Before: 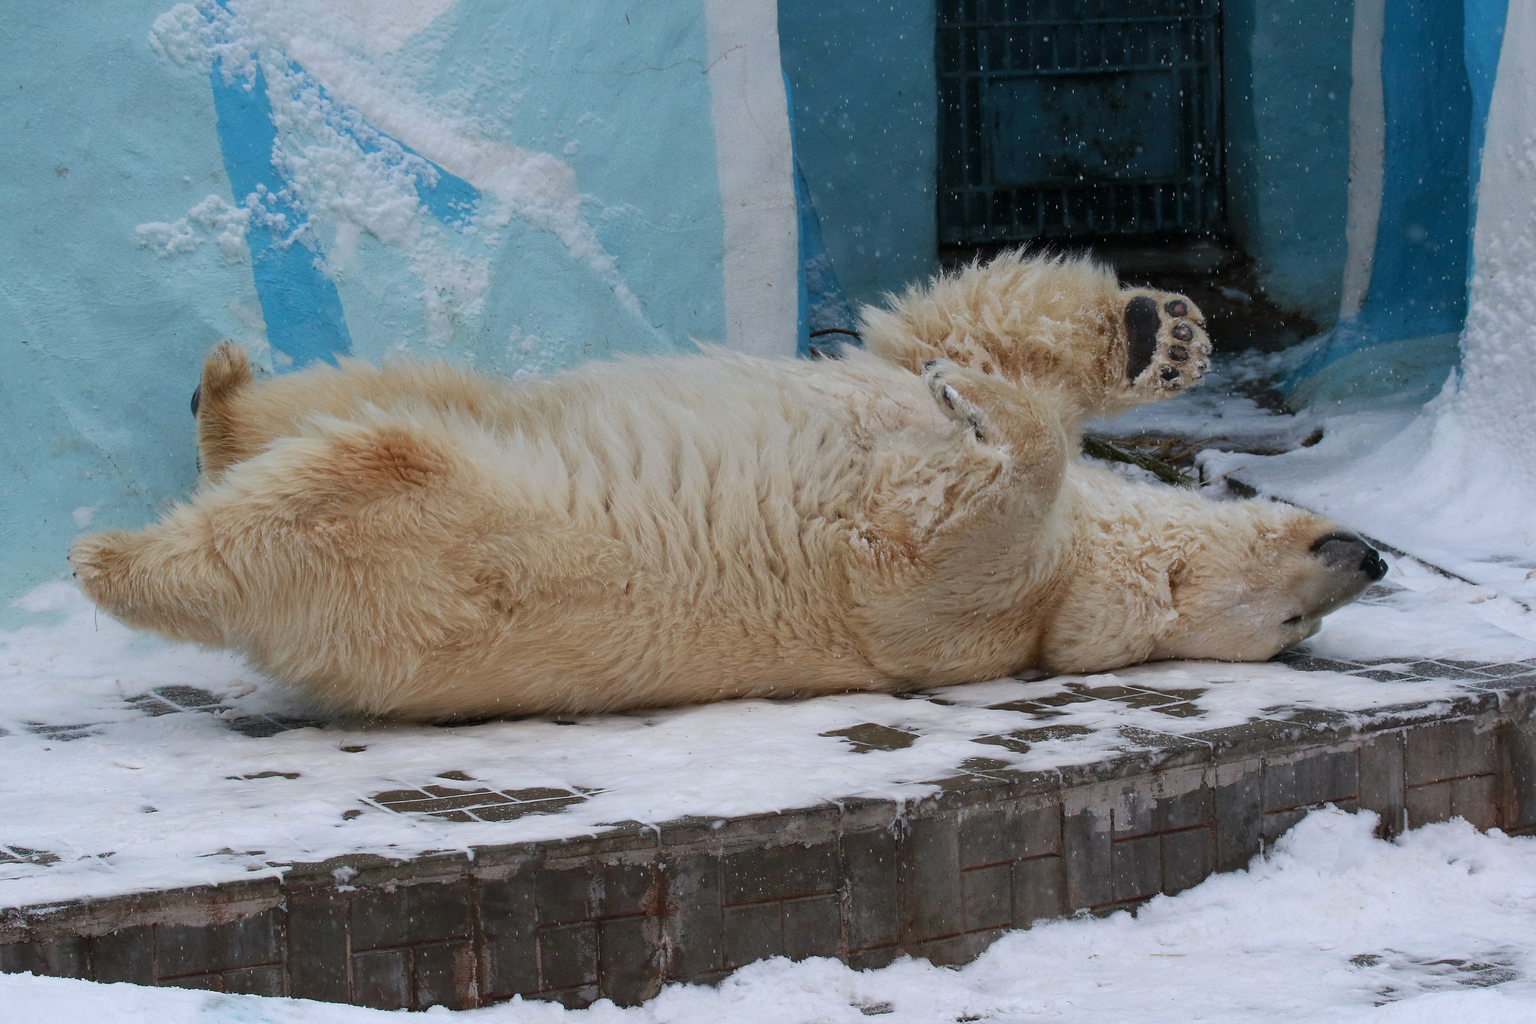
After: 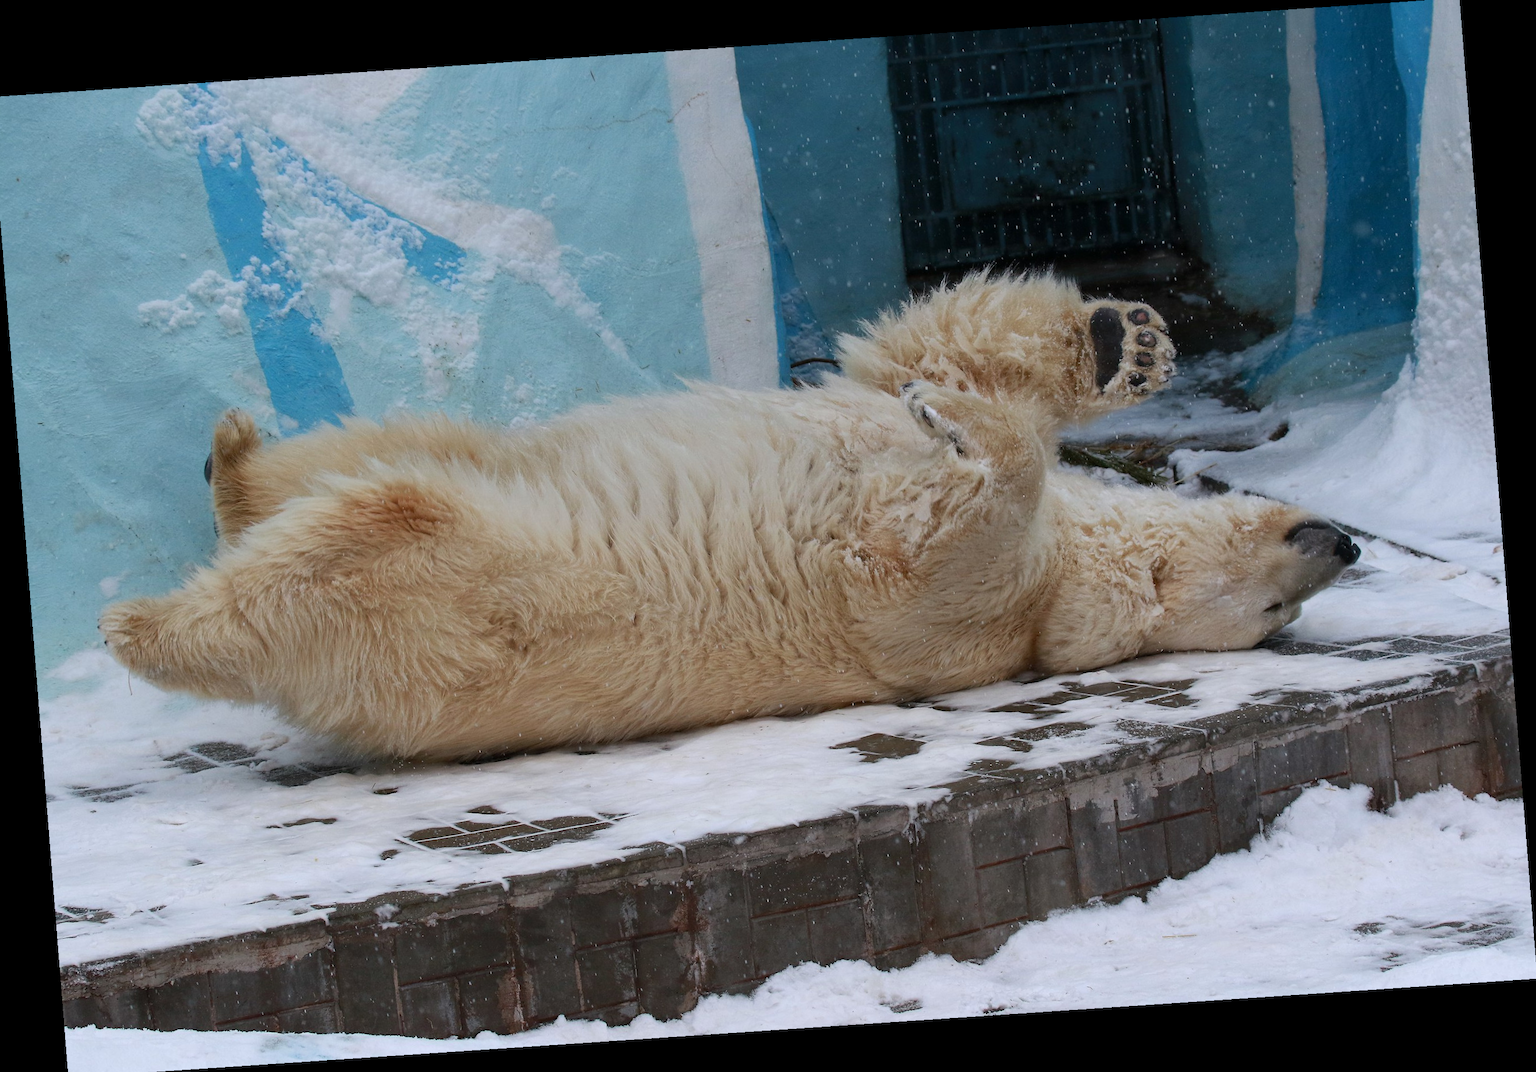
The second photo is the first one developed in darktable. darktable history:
rotate and perspective: rotation -4.2°, shear 0.006, automatic cropping off
contrast brightness saturation: contrast 0.07
crop and rotate: left 0.614%, top 0.179%, bottom 0.309%
contrast equalizer: y [[0.5 ×6], [0.5 ×6], [0.5, 0.5, 0.501, 0.545, 0.707, 0.863], [0 ×6], [0 ×6]]
